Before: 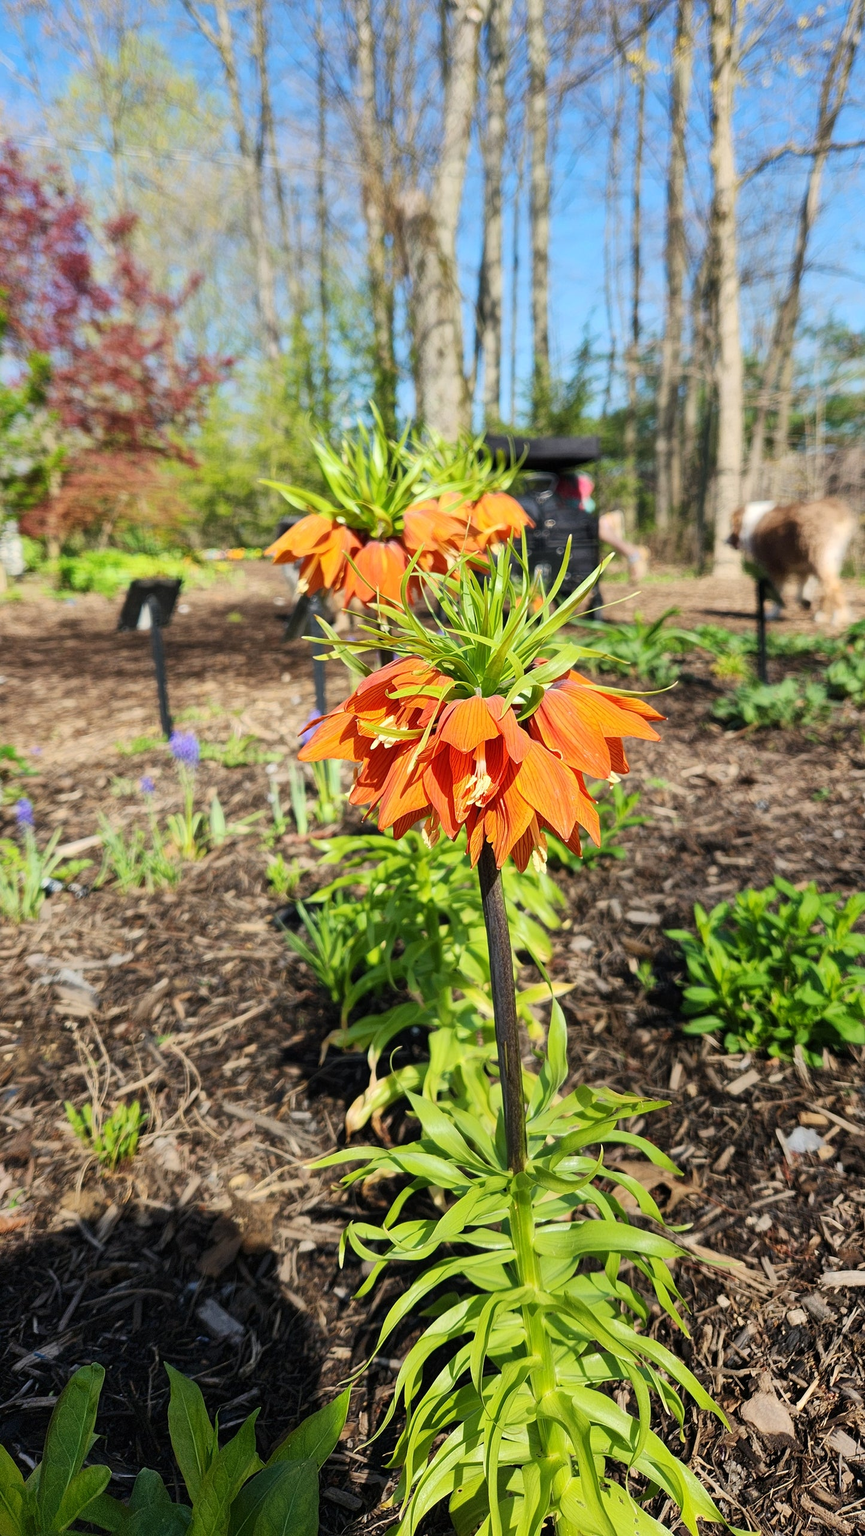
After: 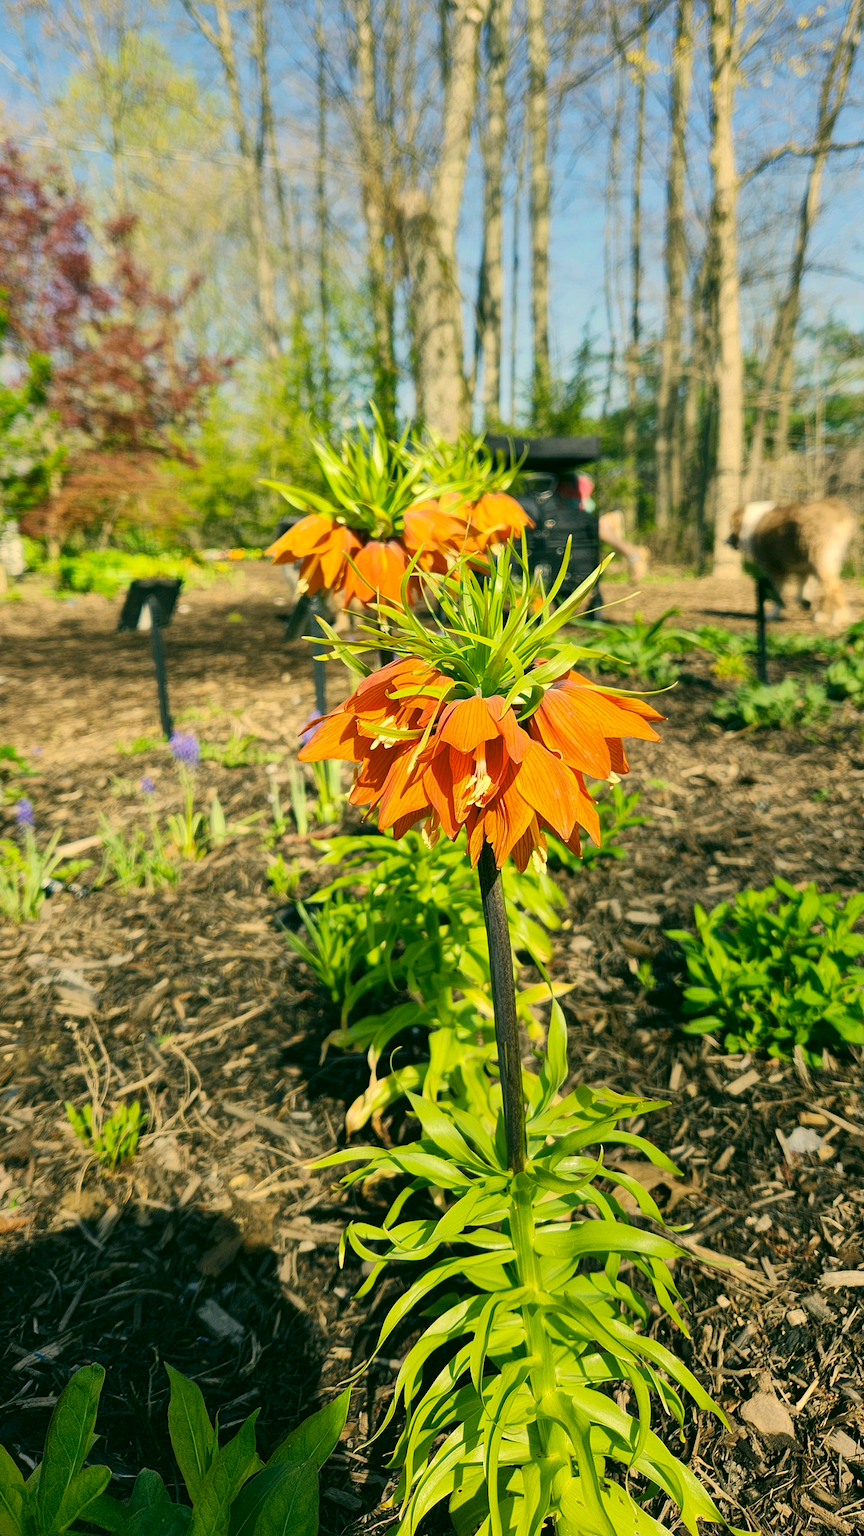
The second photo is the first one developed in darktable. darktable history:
color correction: highlights a* 5.08, highlights b* 23.57, shadows a* -16.28, shadows b* 3.82
